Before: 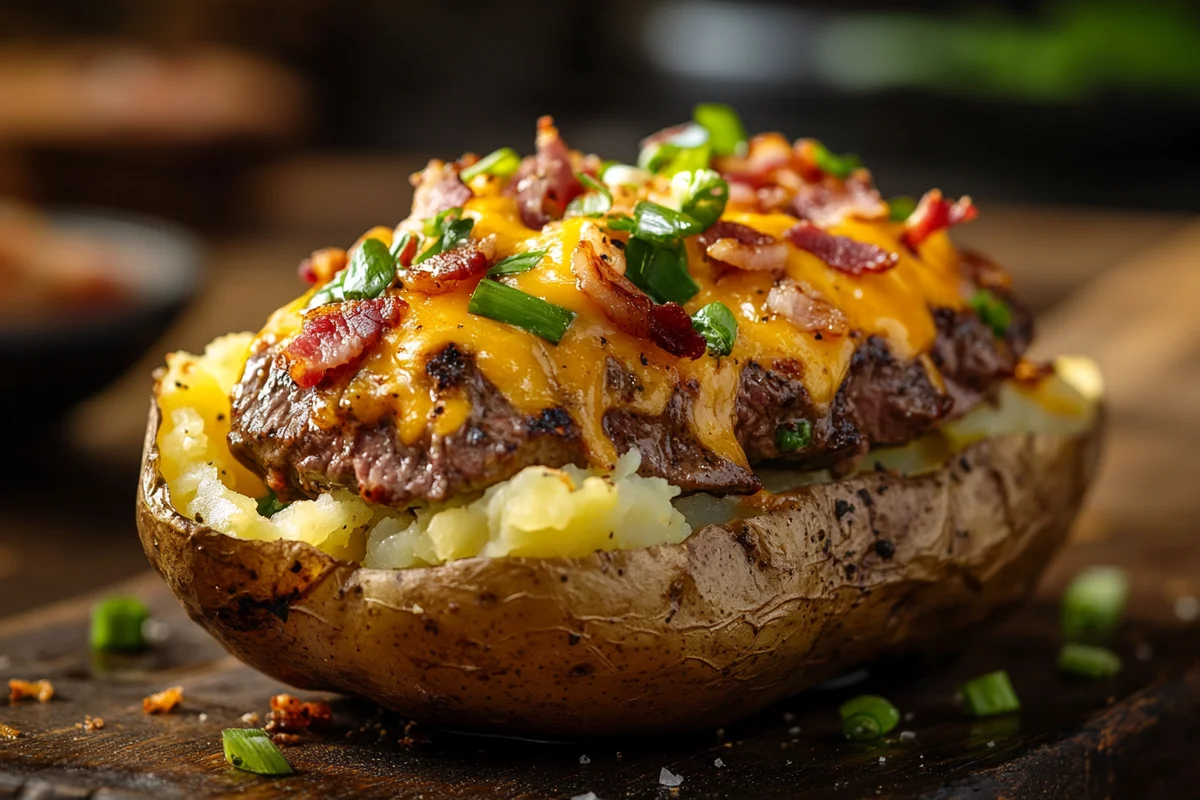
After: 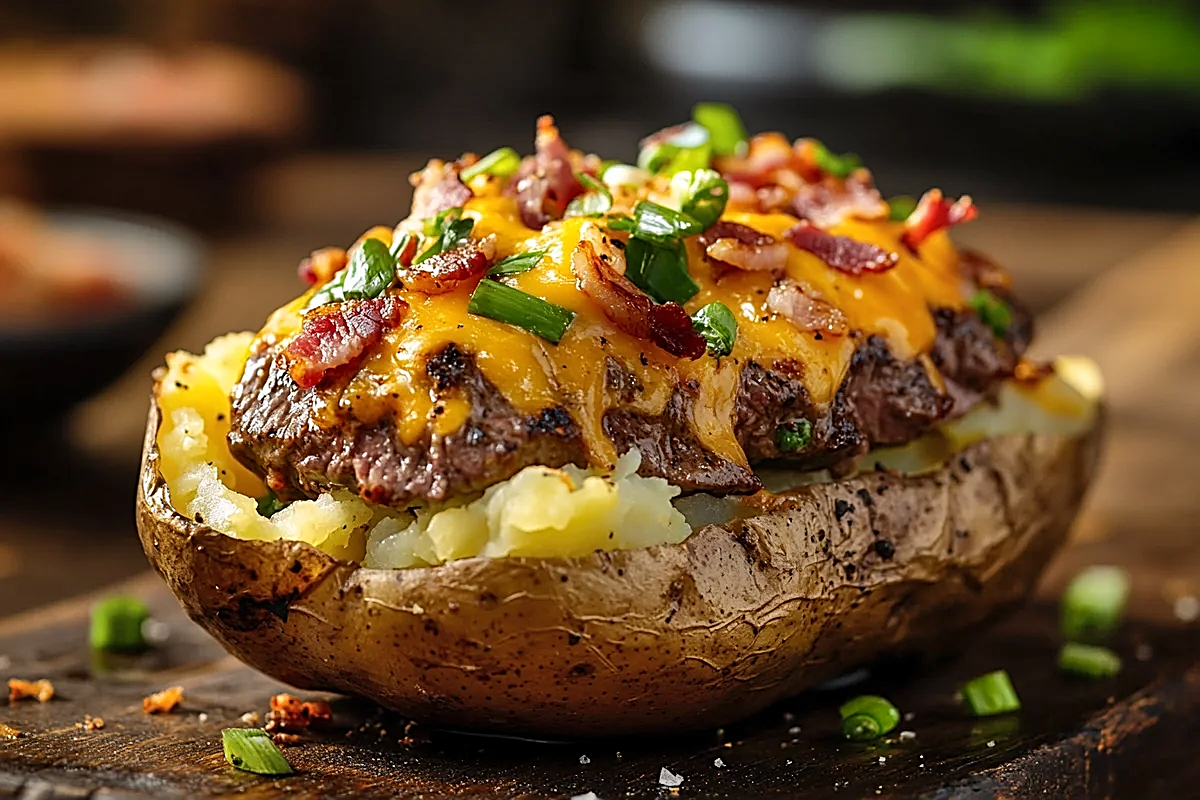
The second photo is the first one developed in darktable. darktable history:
shadows and highlights: low approximation 0.01, soften with gaussian
sharpen: amount 0.907
